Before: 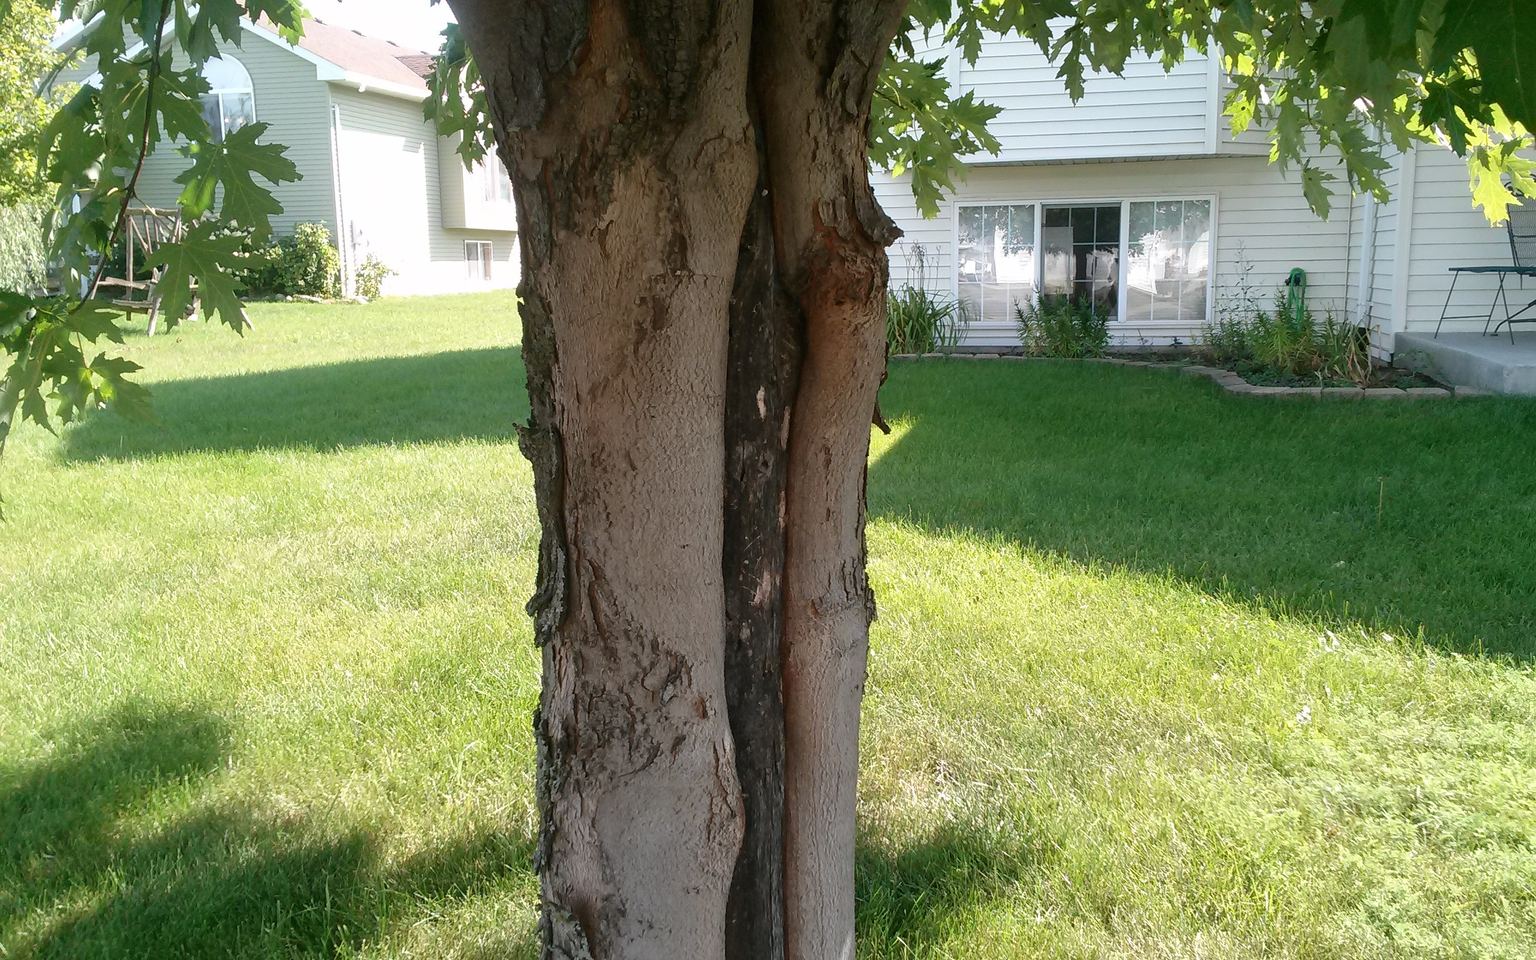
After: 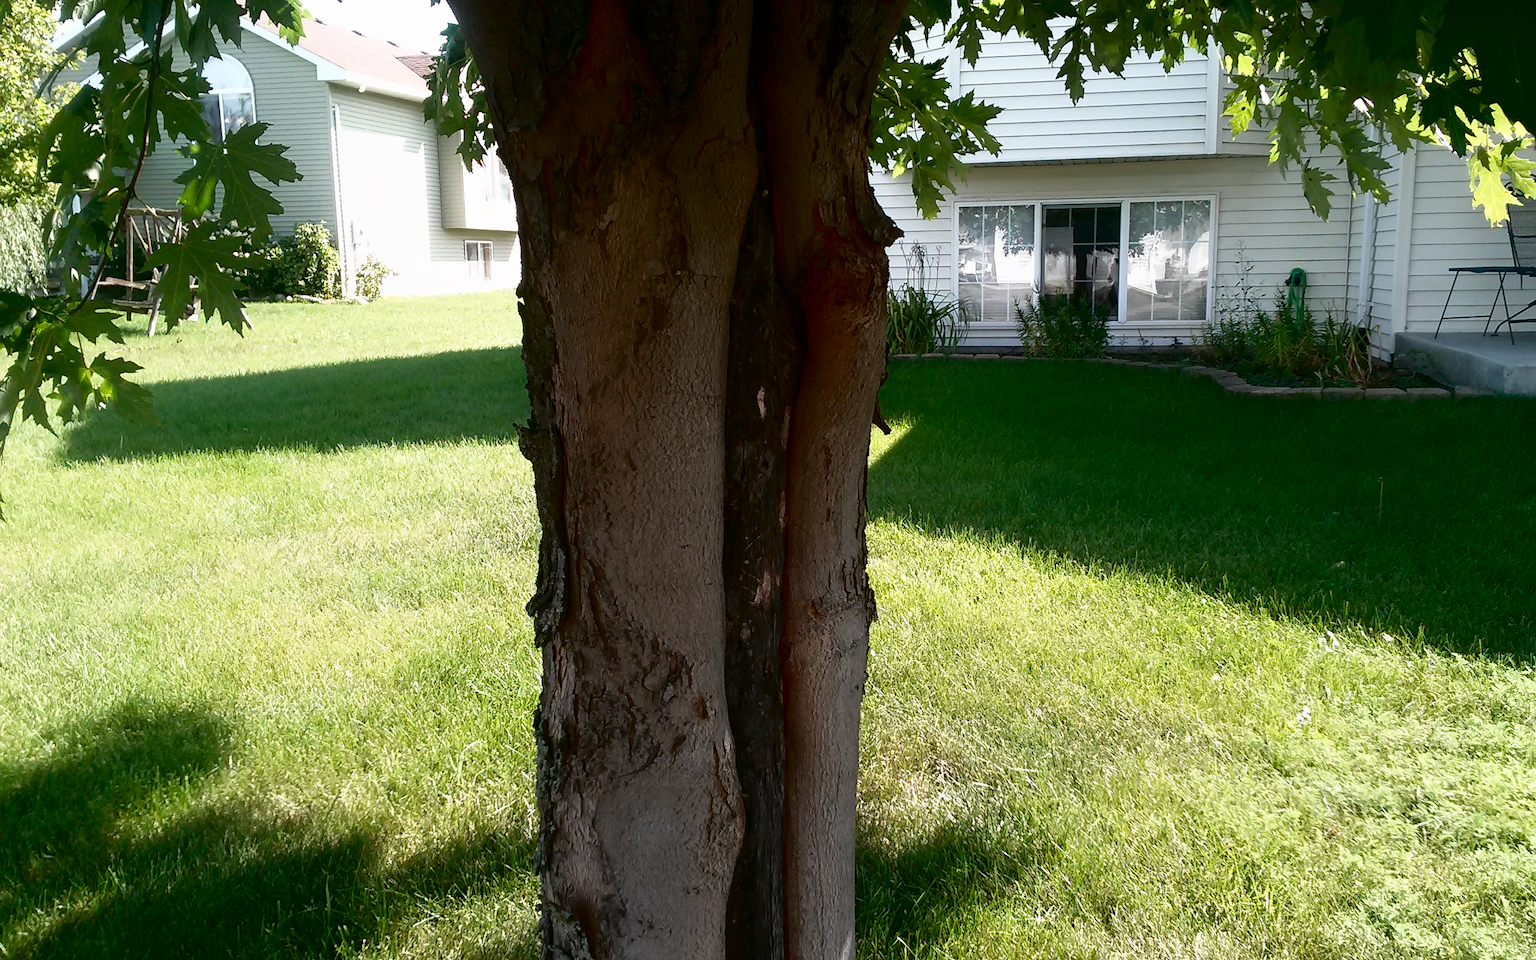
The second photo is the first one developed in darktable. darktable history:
shadows and highlights: shadows -62.62, white point adjustment -5.23, highlights 61.7
contrast brightness saturation: brightness -0.2, saturation 0.076
